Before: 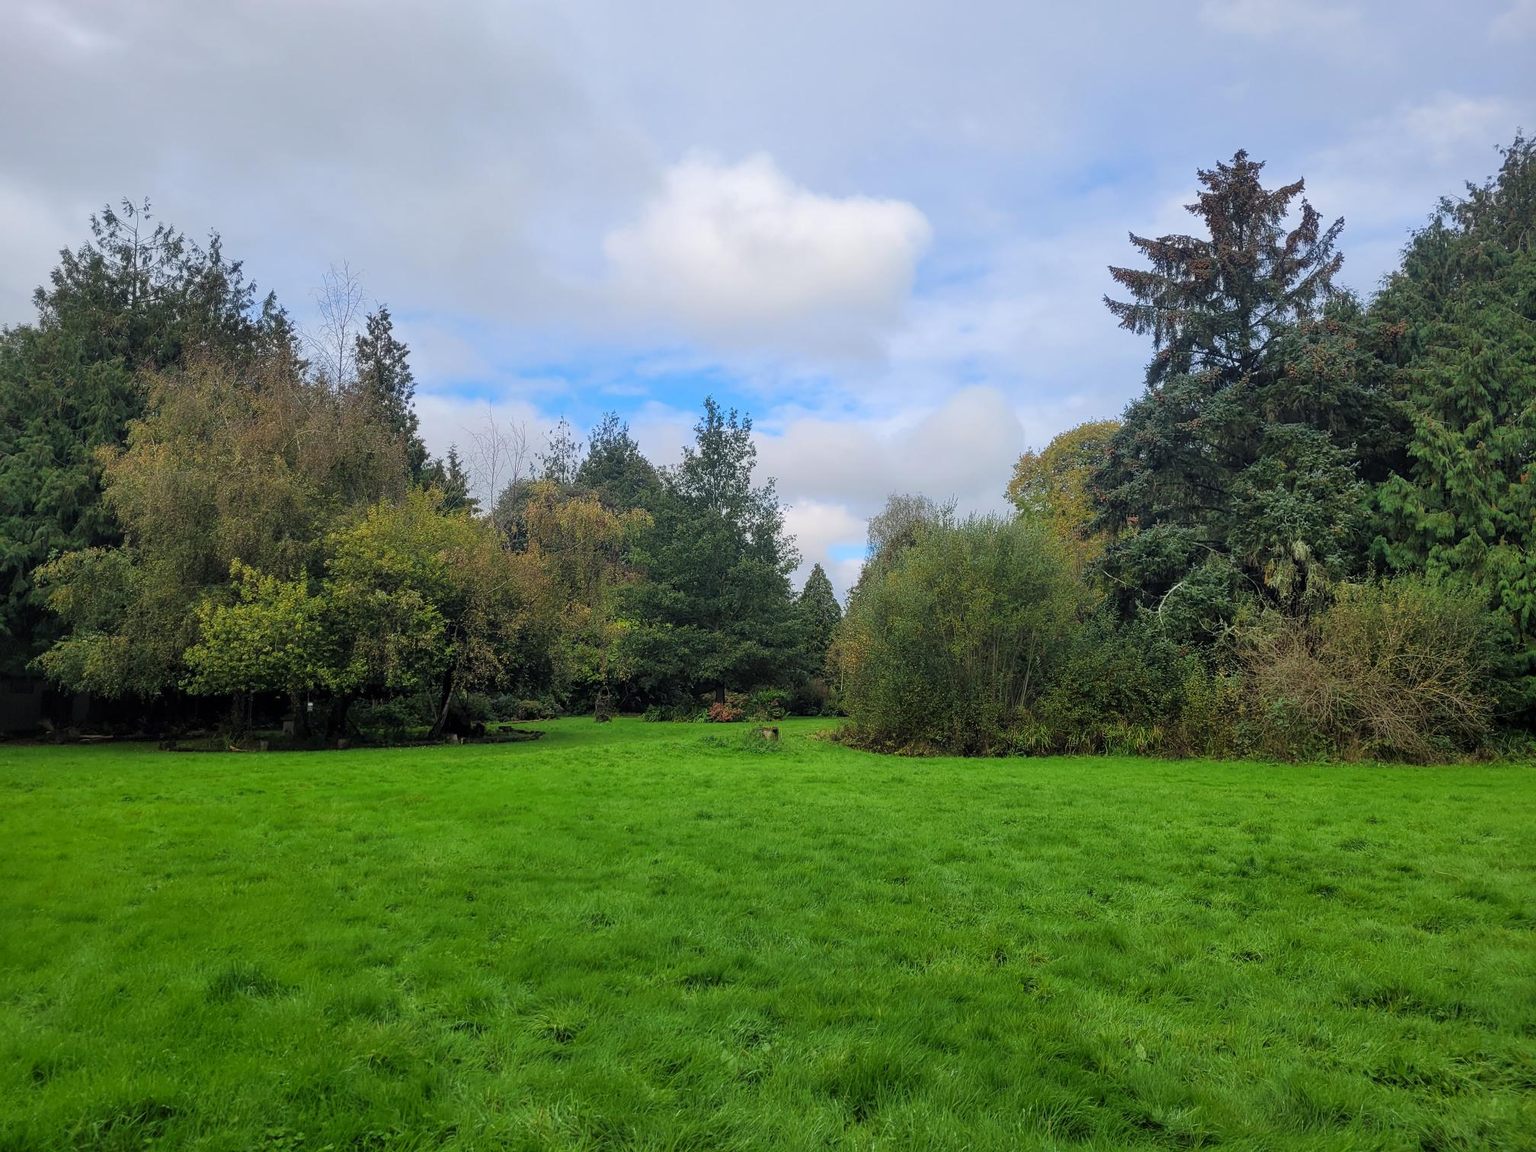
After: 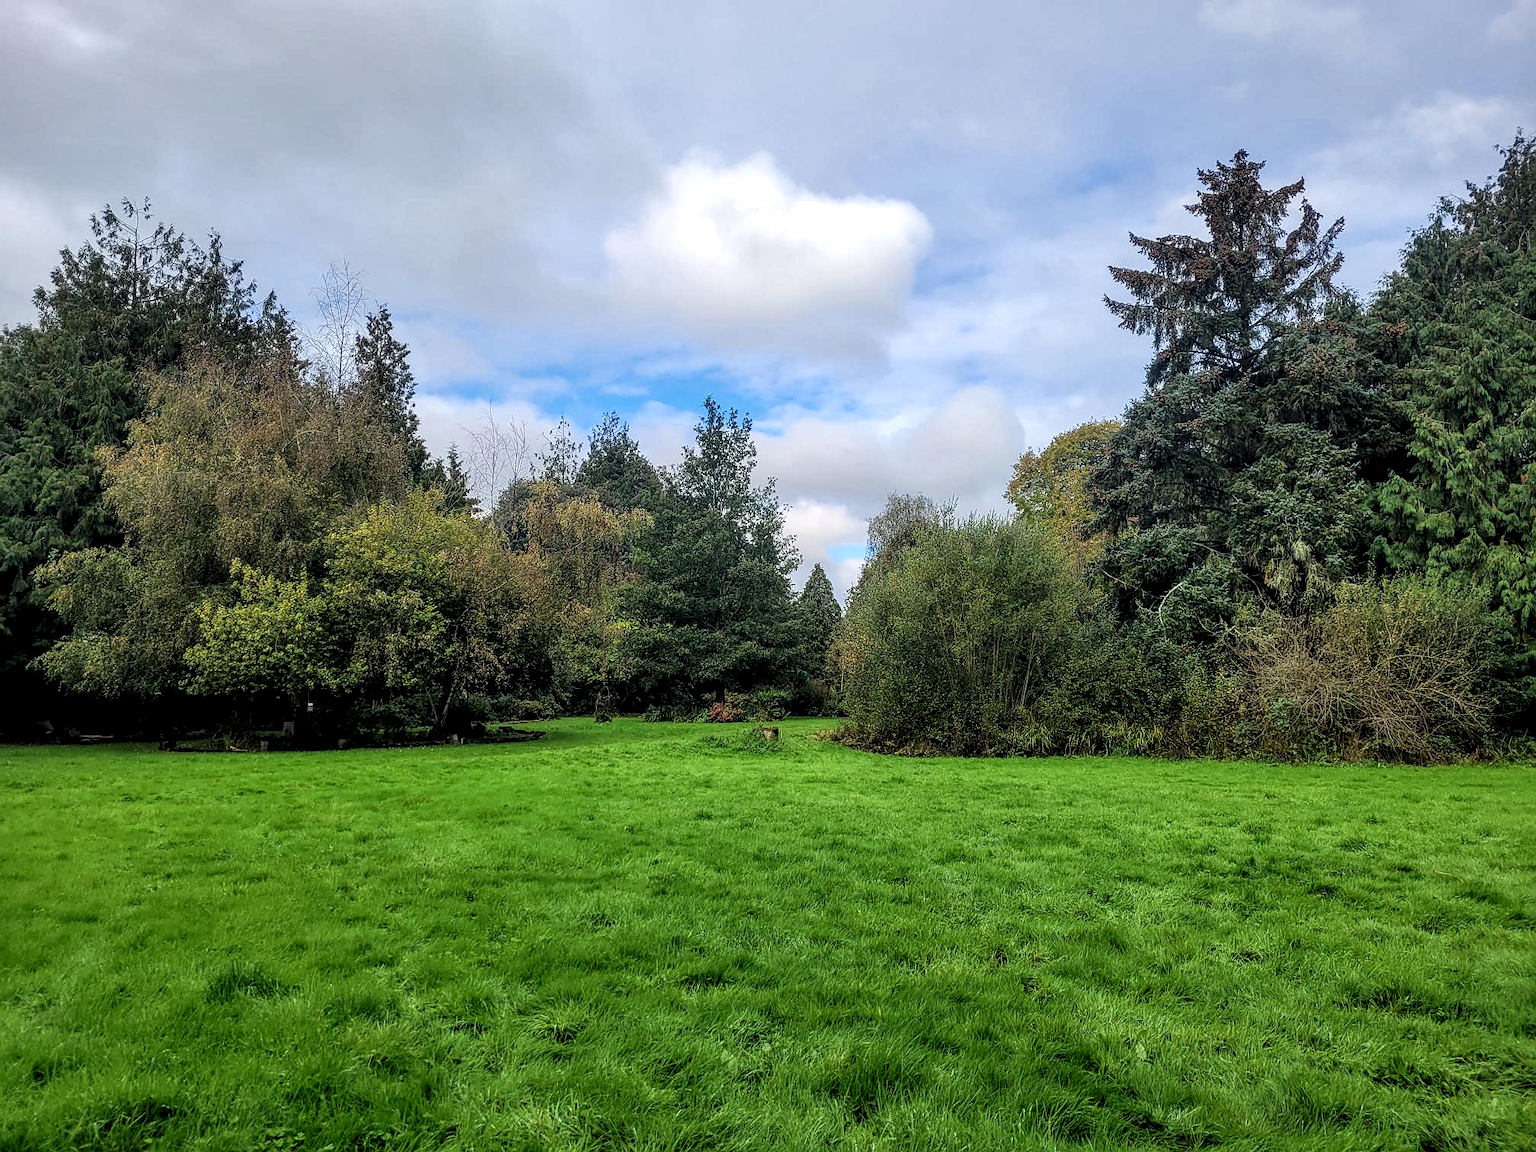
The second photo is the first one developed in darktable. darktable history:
local contrast: highlights 78%, shadows 56%, detail 175%, midtone range 0.433
sharpen: radius 0.974, amount 0.611
